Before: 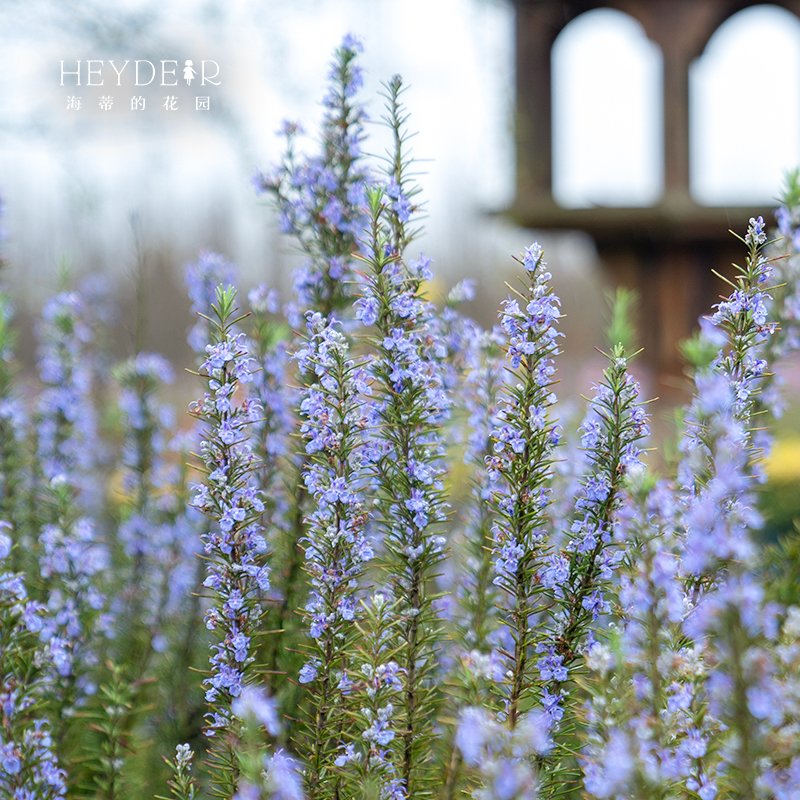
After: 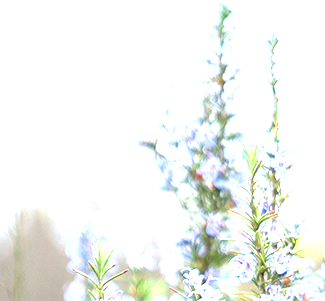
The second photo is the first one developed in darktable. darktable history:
crop: left 15.492%, top 5.44%, right 43.807%, bottom 56.828%
exposure: black level correction 0.001, exposure 1.642 EV, compensate highlight preservation false
